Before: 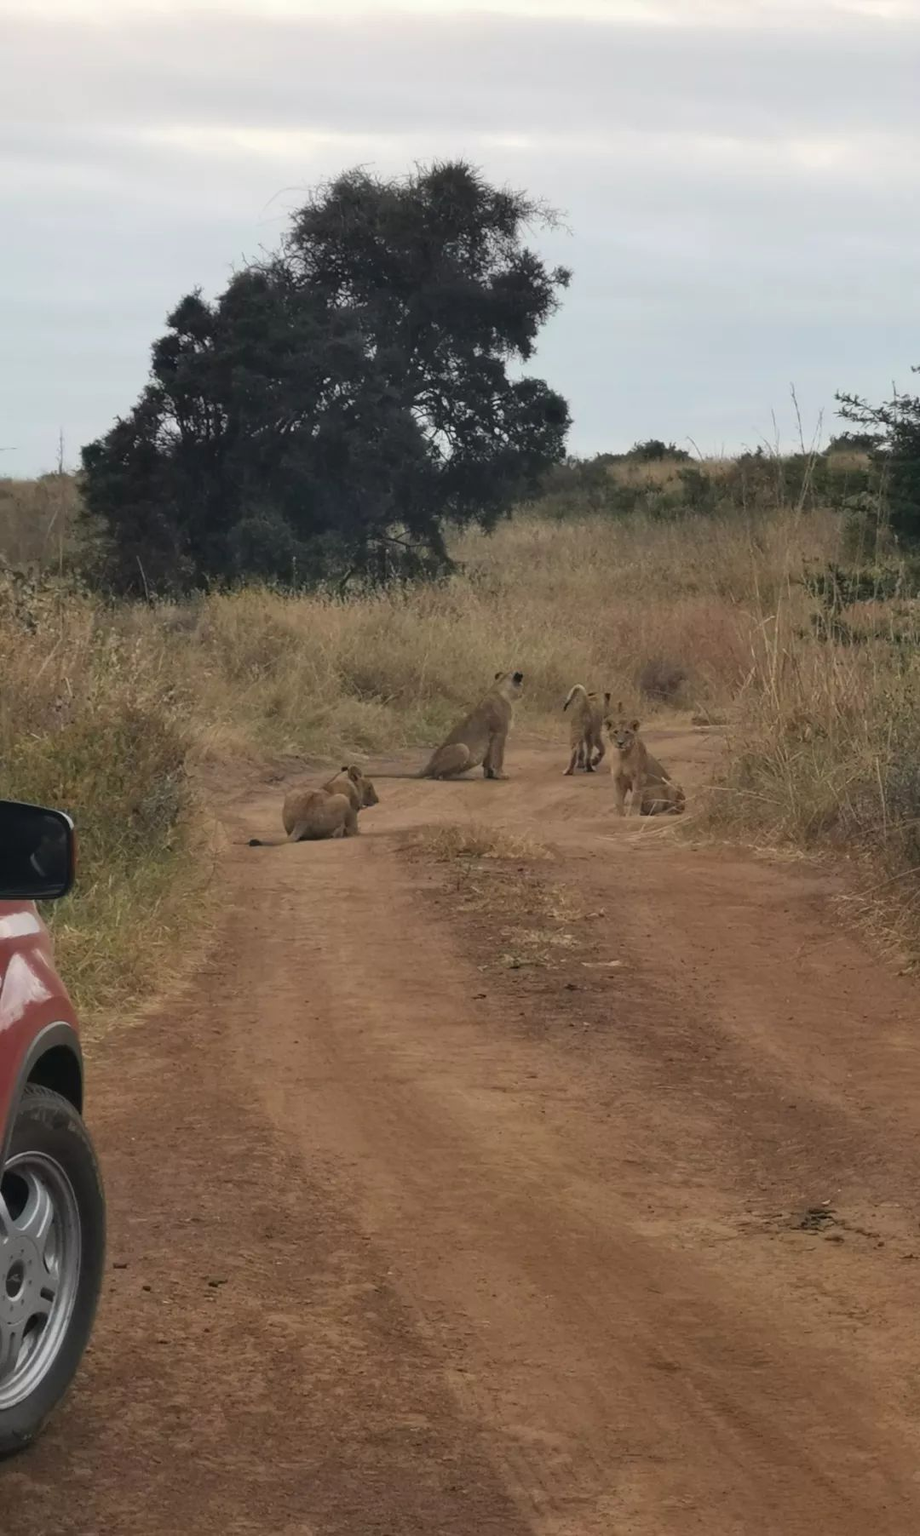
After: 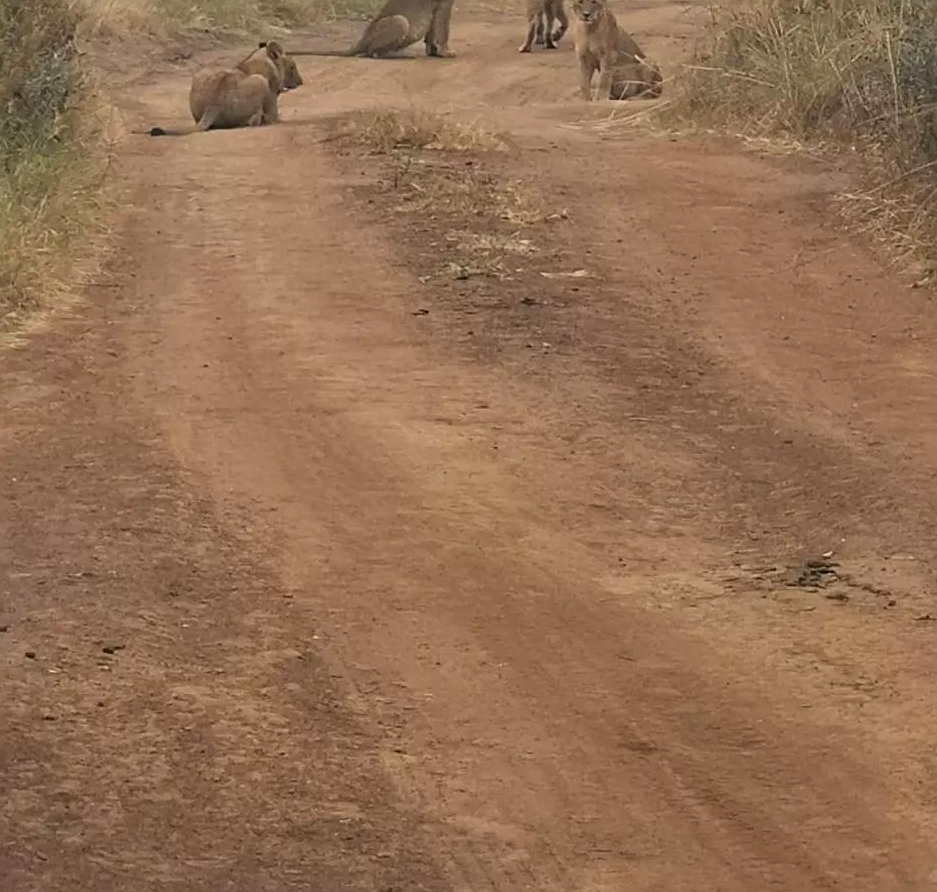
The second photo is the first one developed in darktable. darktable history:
crop and rotate: left 13.236%, top 47.573%, bottom 2.958%
sharpen: on, module defaults
exposure: exposure 0.495 EV, compensate exposure bias true, compensate highlight preservation false
